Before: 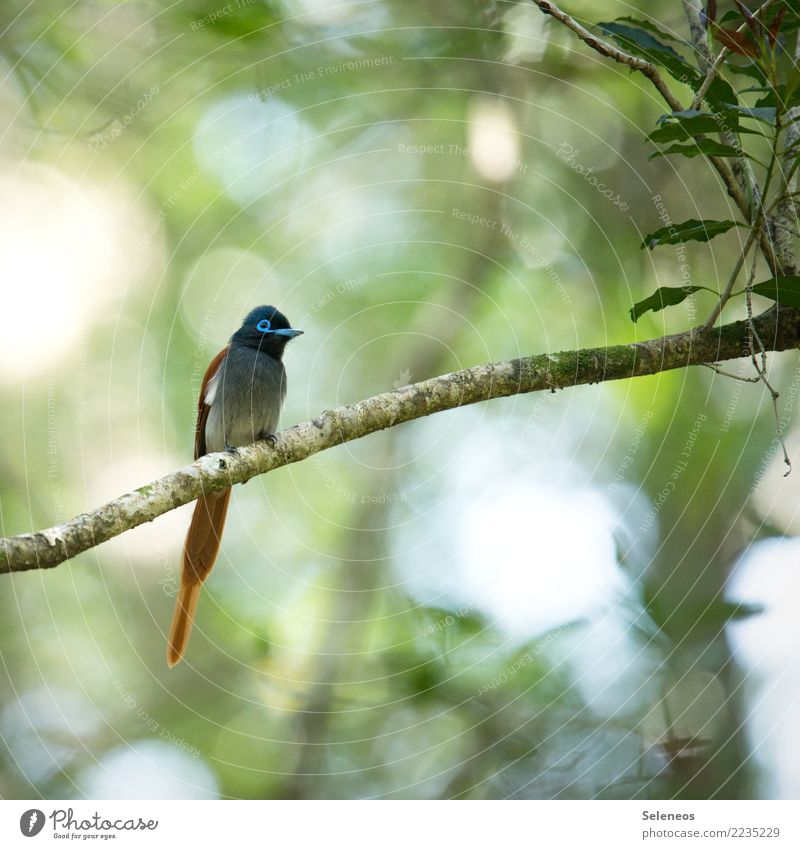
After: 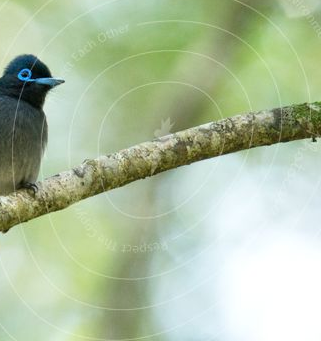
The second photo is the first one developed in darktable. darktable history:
crop: left 29.963%, top 29.646%, right 29.893%, bottom 30.126%
